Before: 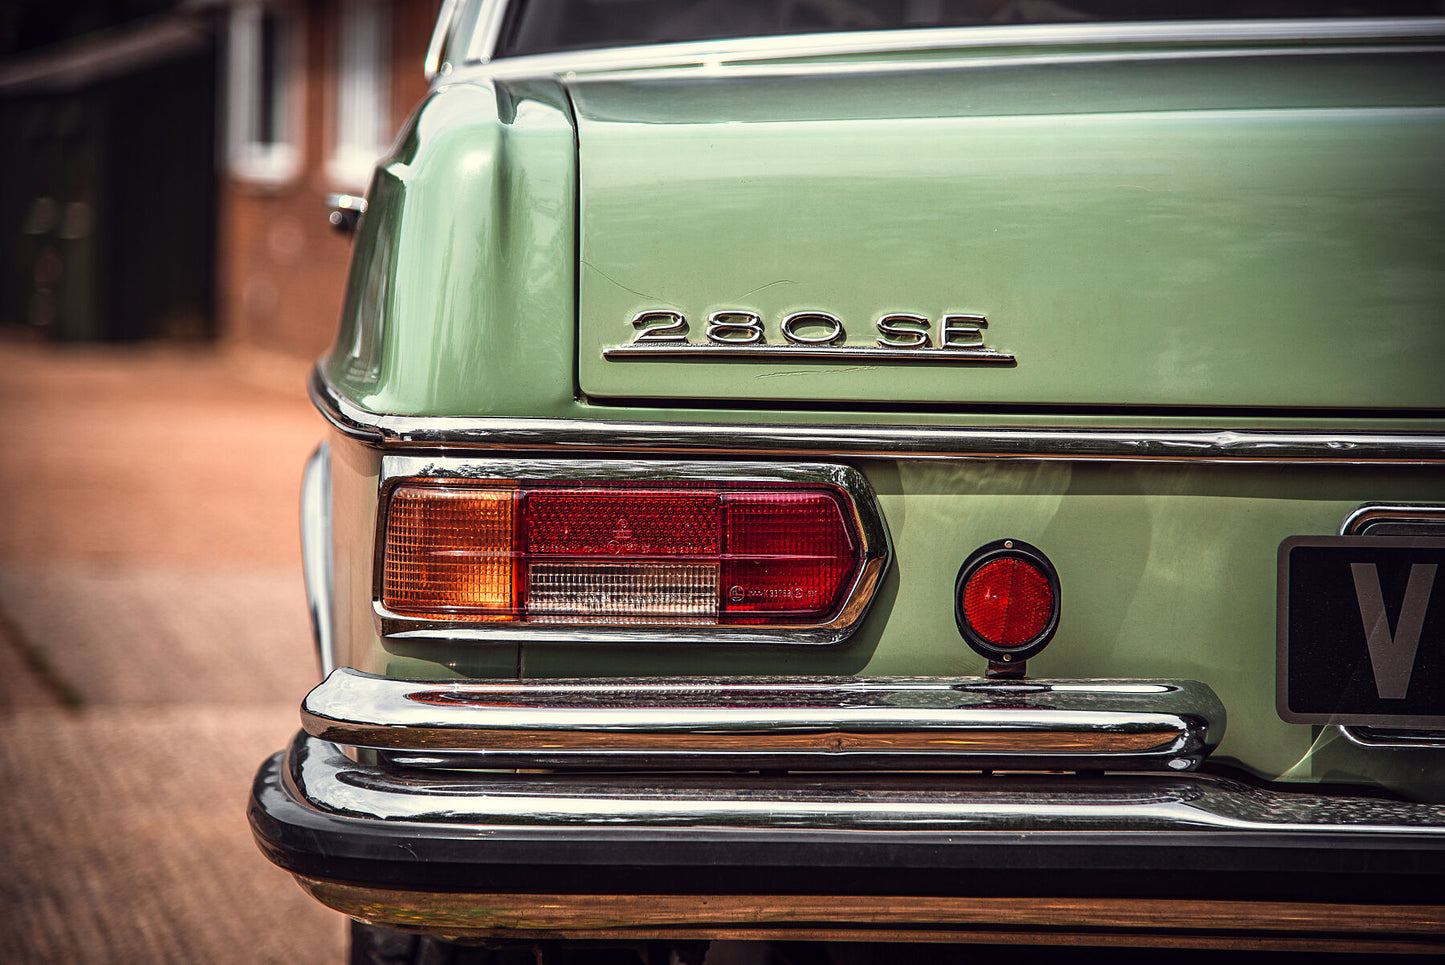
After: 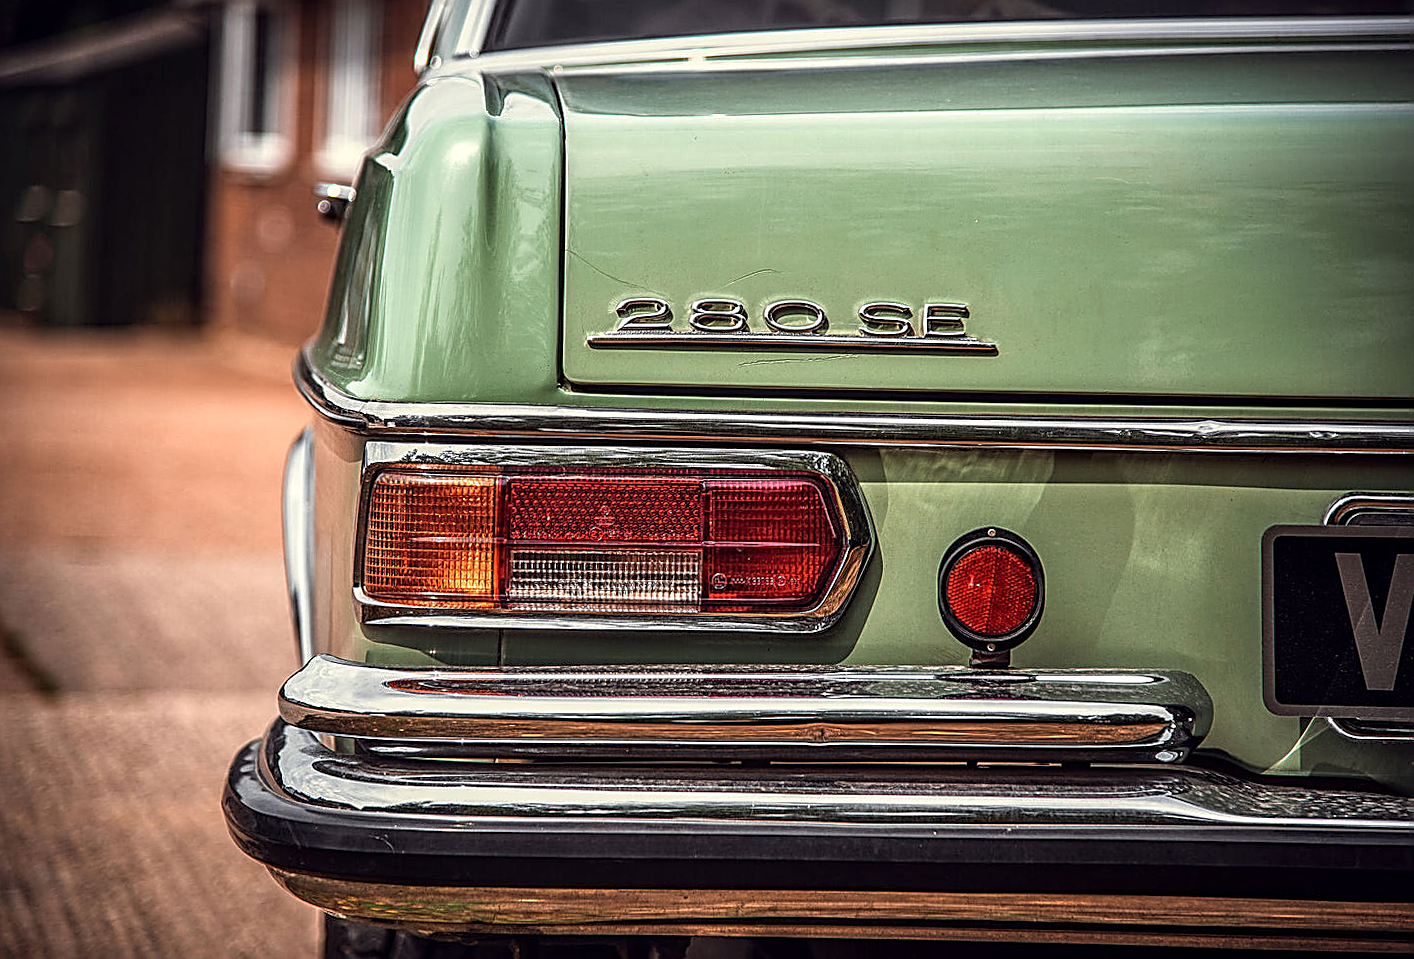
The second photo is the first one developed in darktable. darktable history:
local contrast: detail 130%
sharpen: amount 0.901
rotate and perspective: rotation 0.226°, lens shift (vertical) -0.042, crop left 0.023, crop right 0.982, crop top 0.006, crop bottom 0.994
